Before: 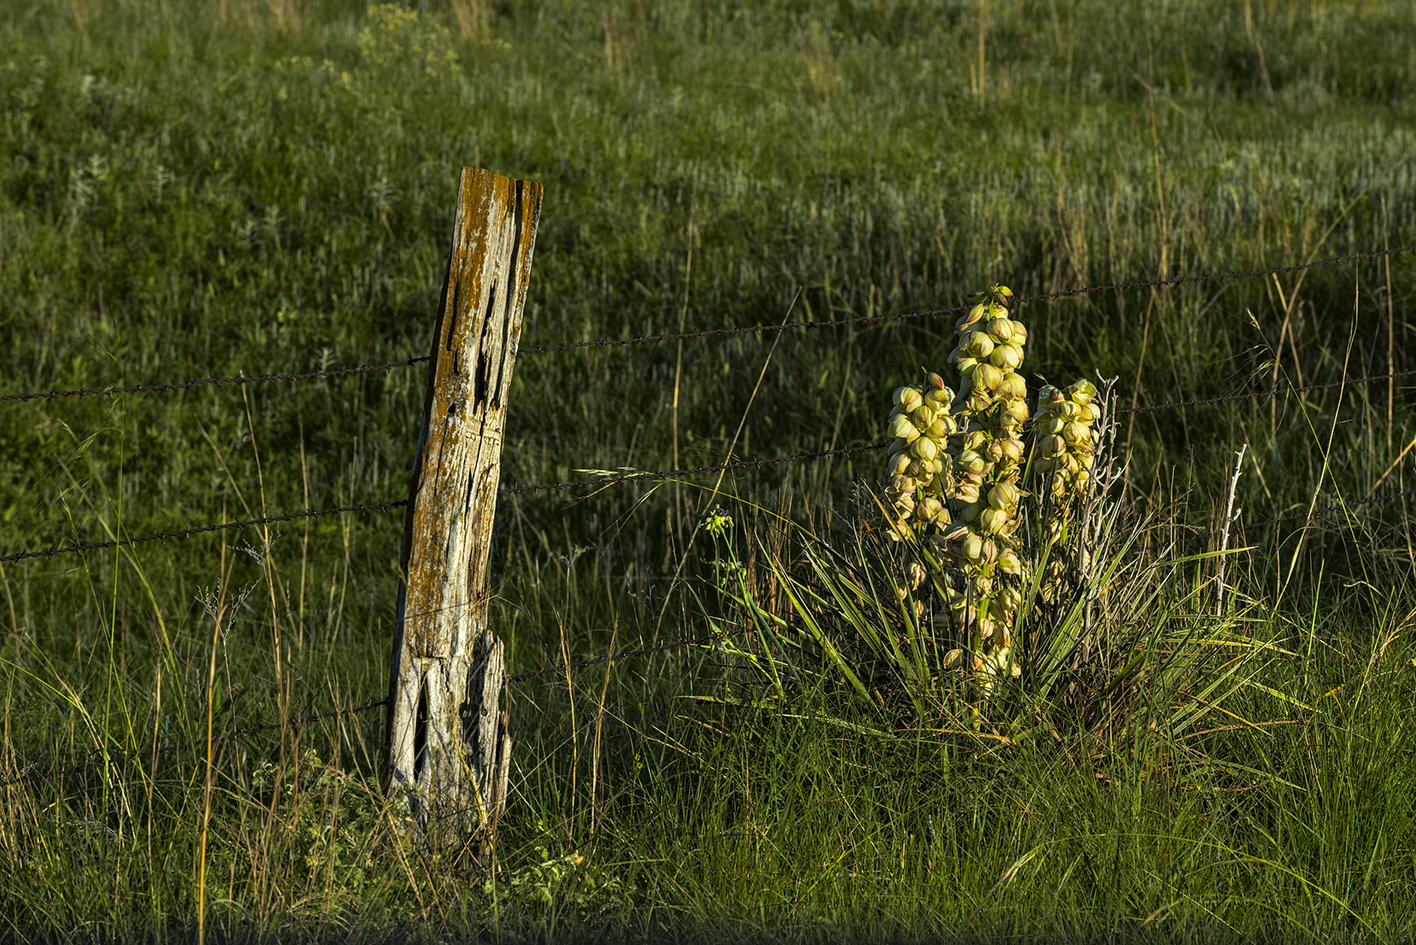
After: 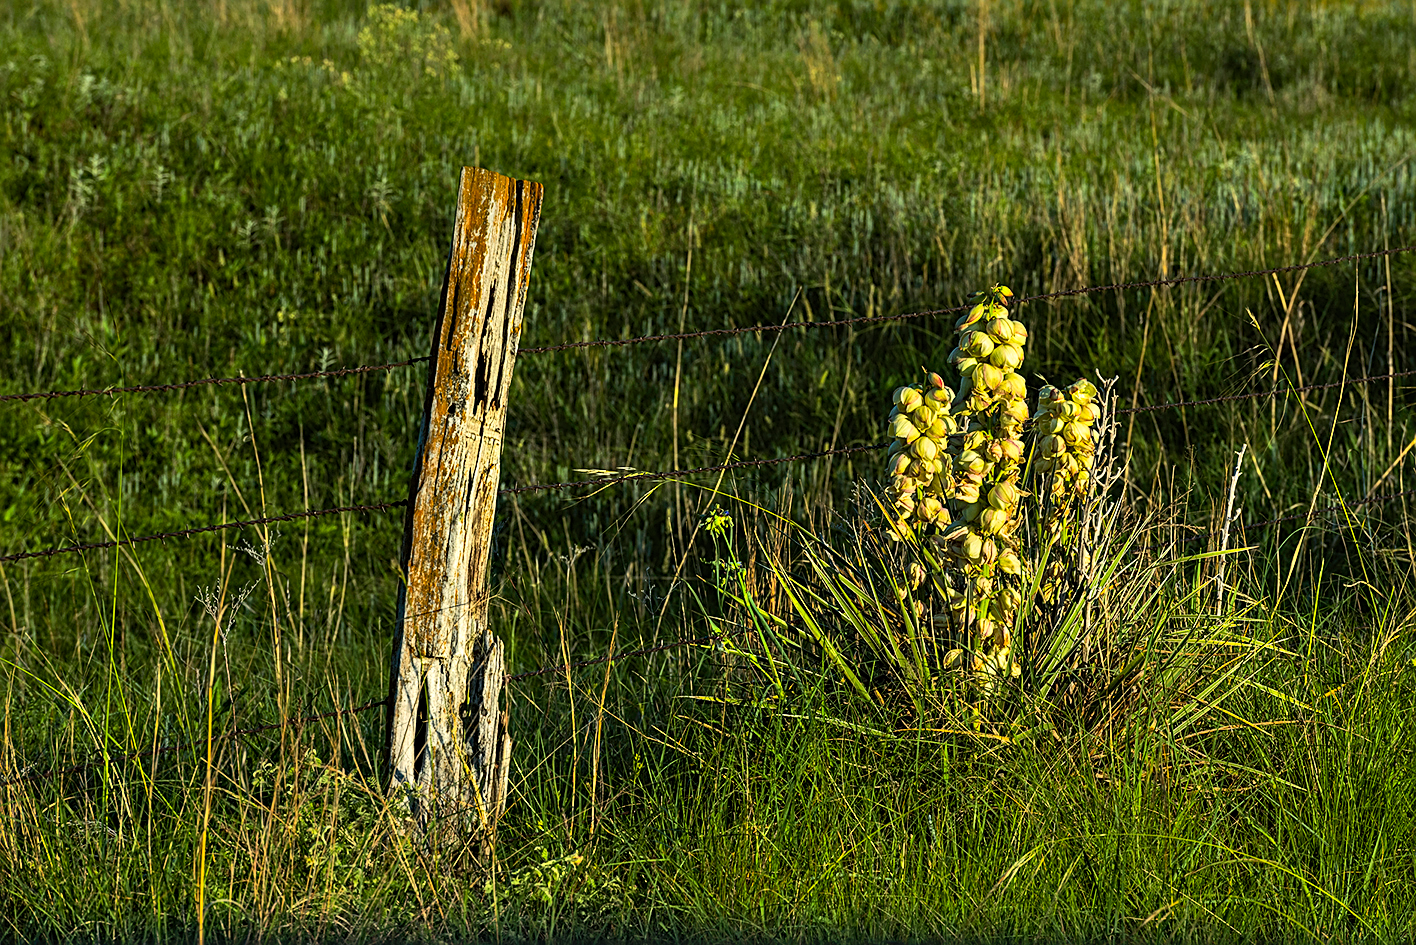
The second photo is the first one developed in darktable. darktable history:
sharpen: on, module defaults
contrast brightness saturation: contrast 0.196, brightness 0.158, saturation 0.22
